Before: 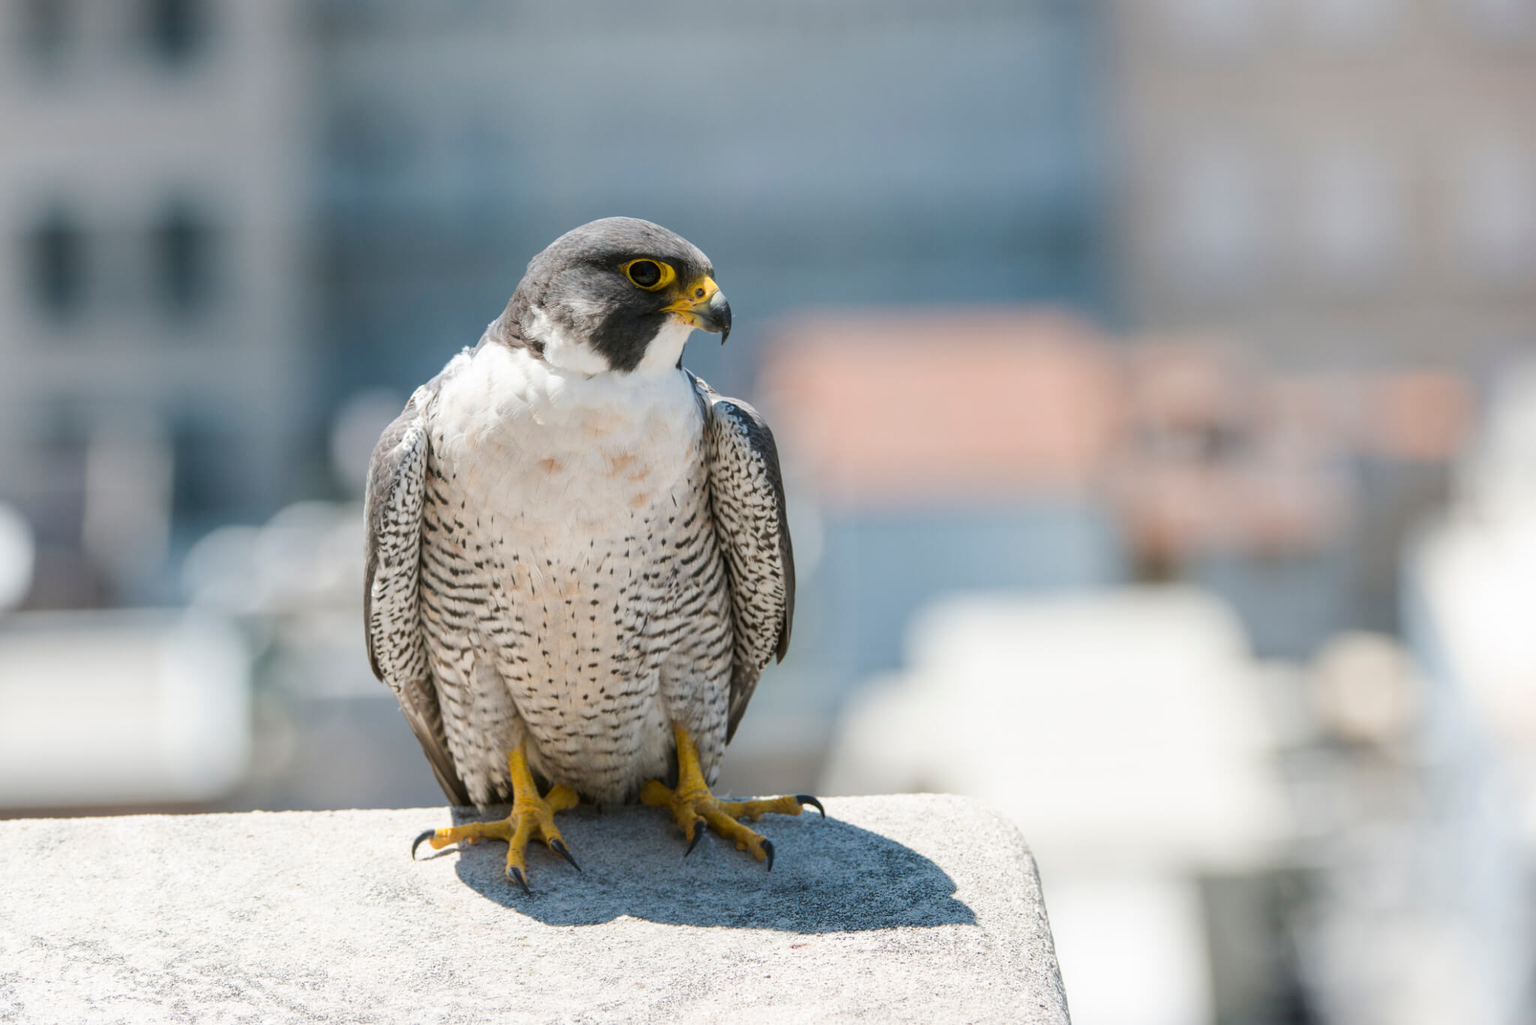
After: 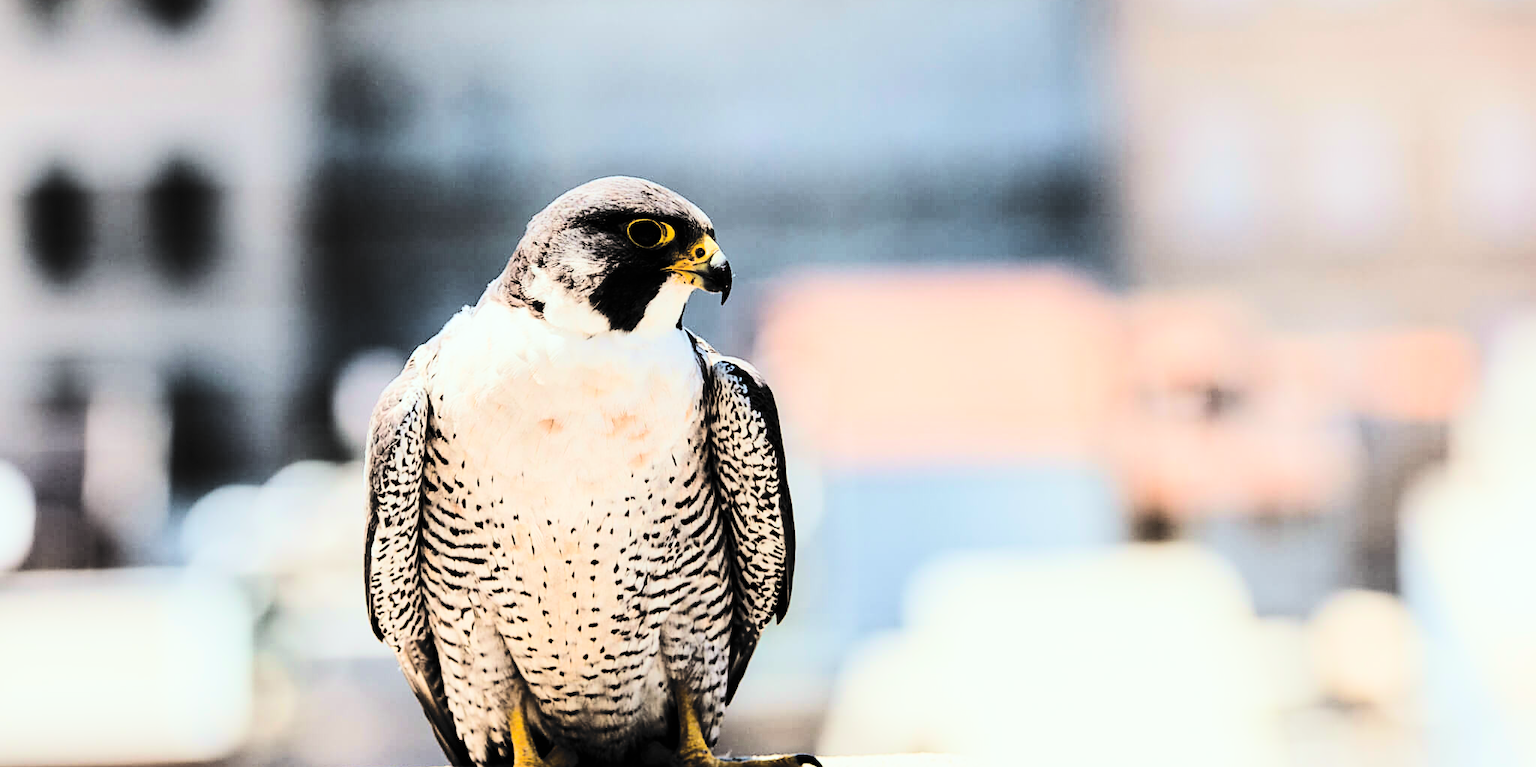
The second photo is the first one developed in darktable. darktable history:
sharpen: amount 0.492
exposure: exposure 0.752 EV, compensate exposure bias true, compensate highlight preservation false
crop: top 3.959%, bottom 21.16%
contrast brightness saturation: contrast 0.198, brightness 0.147, saturation 0.15
velvia: on, module defaults
filmic rgb: black relative exposure -5.04 EV, white relative exposure 3.99 EV, hardness 2.9, contrast 1.297, highlights saturation mix -31.37%, color science v6 (2022)
color balance rgb: power › chroma 1.542%, power › hue 27.75°, perceptual saturation grading › global saturation 0.76%, perceptual brilliance grading › highlights 1.877%, perceptual brilliance grading › mid-tones -49.924%, perceptual brilliance grading › shadows -49.671%
